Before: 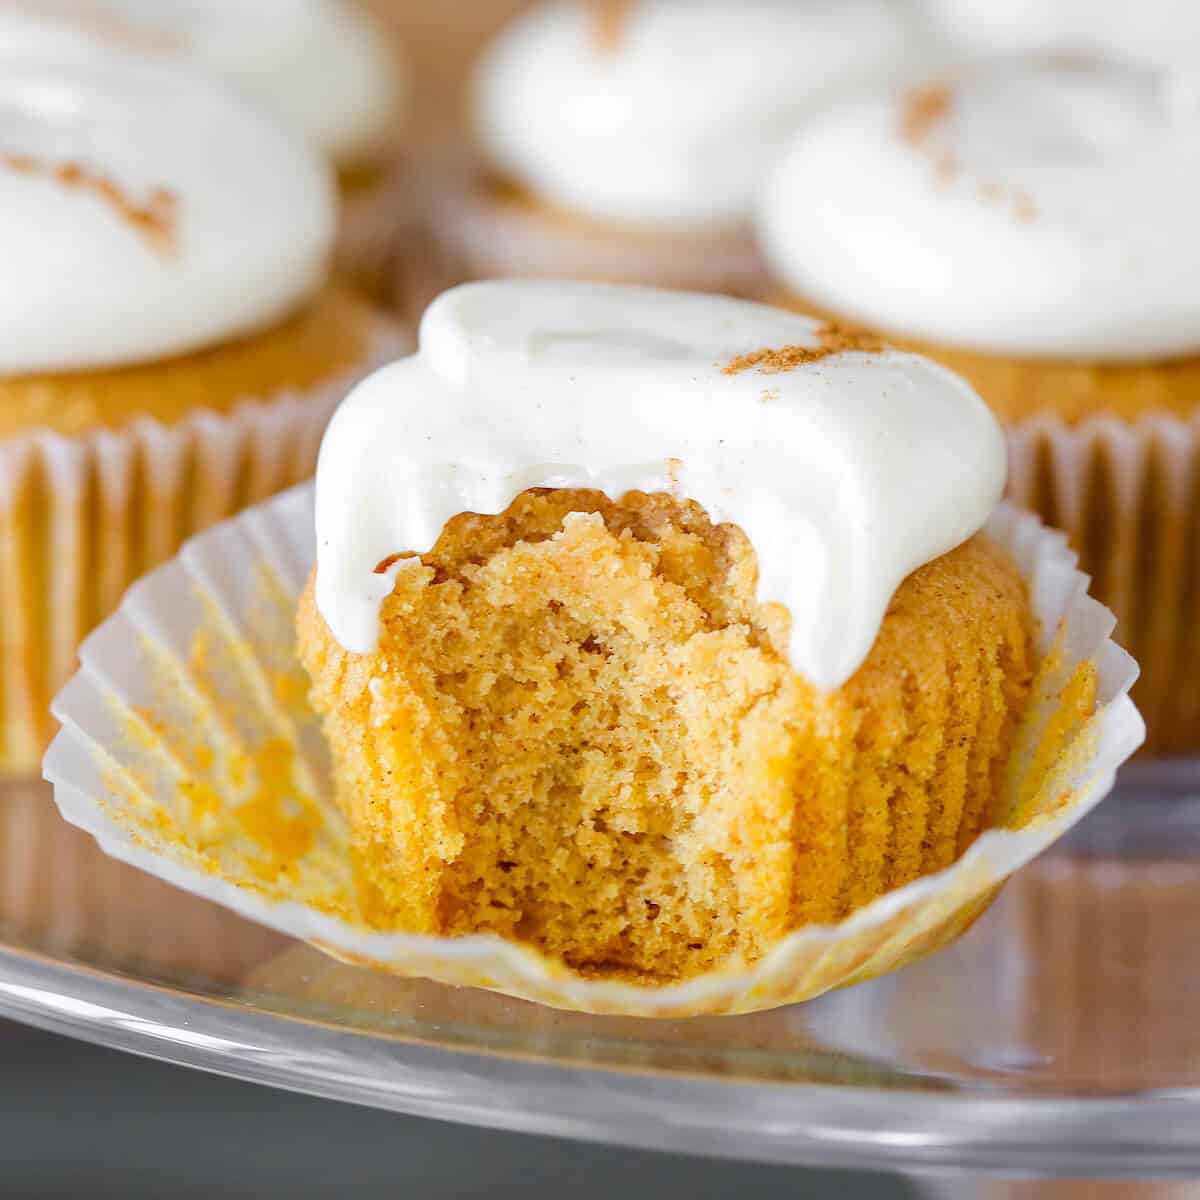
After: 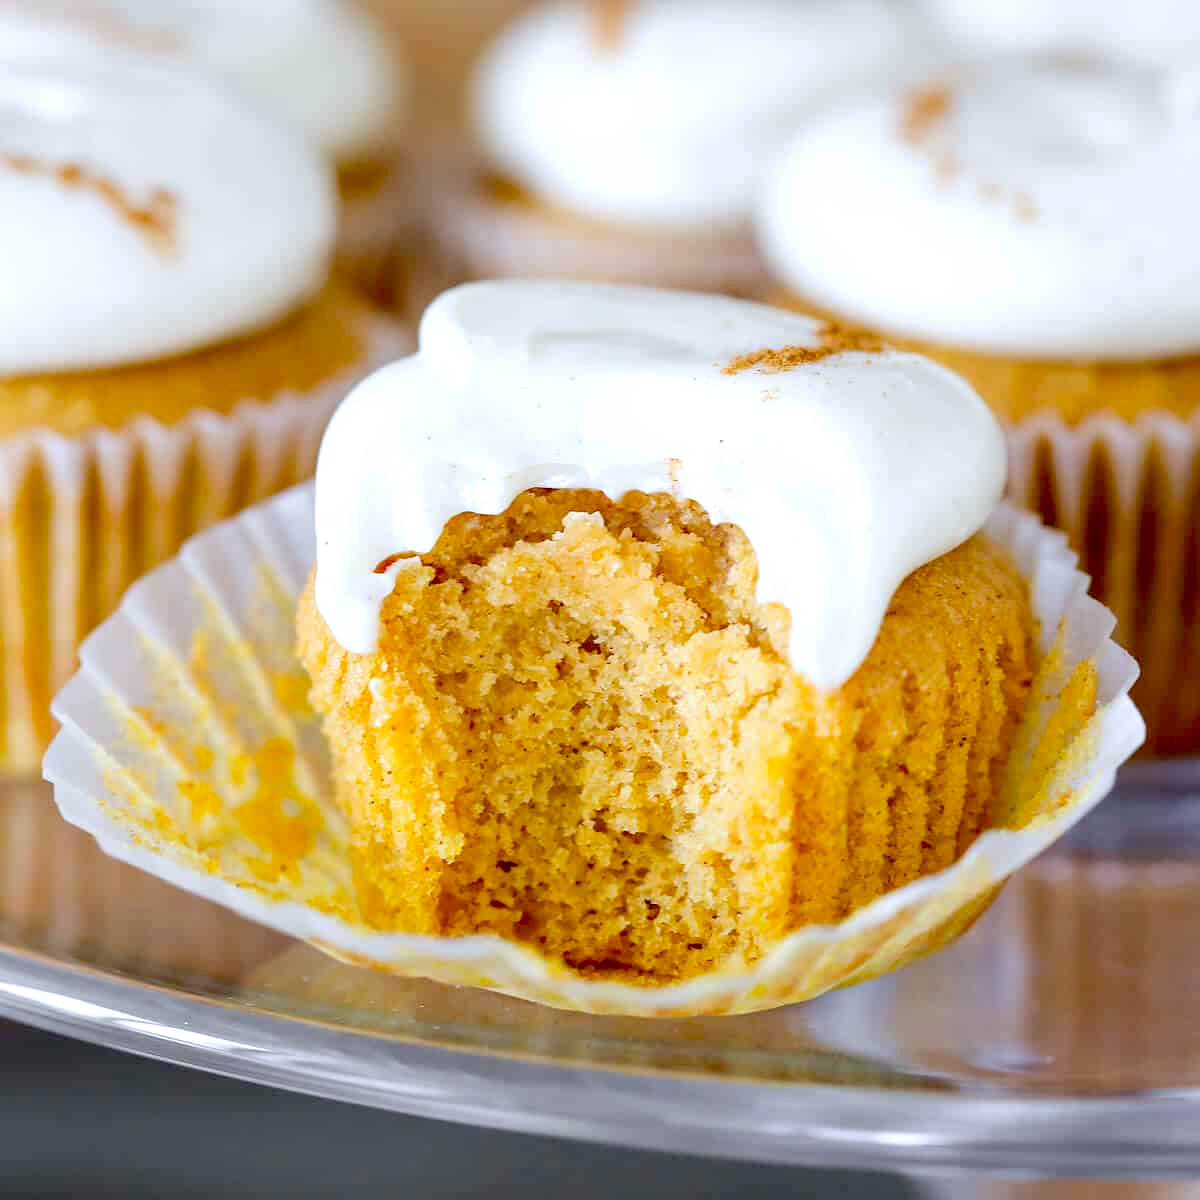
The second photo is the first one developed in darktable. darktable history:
white balance: red 0.967, blue 1.049
exposure: black level correction 0.025, exposure 0.182 EV, compensate highlight preservation false
